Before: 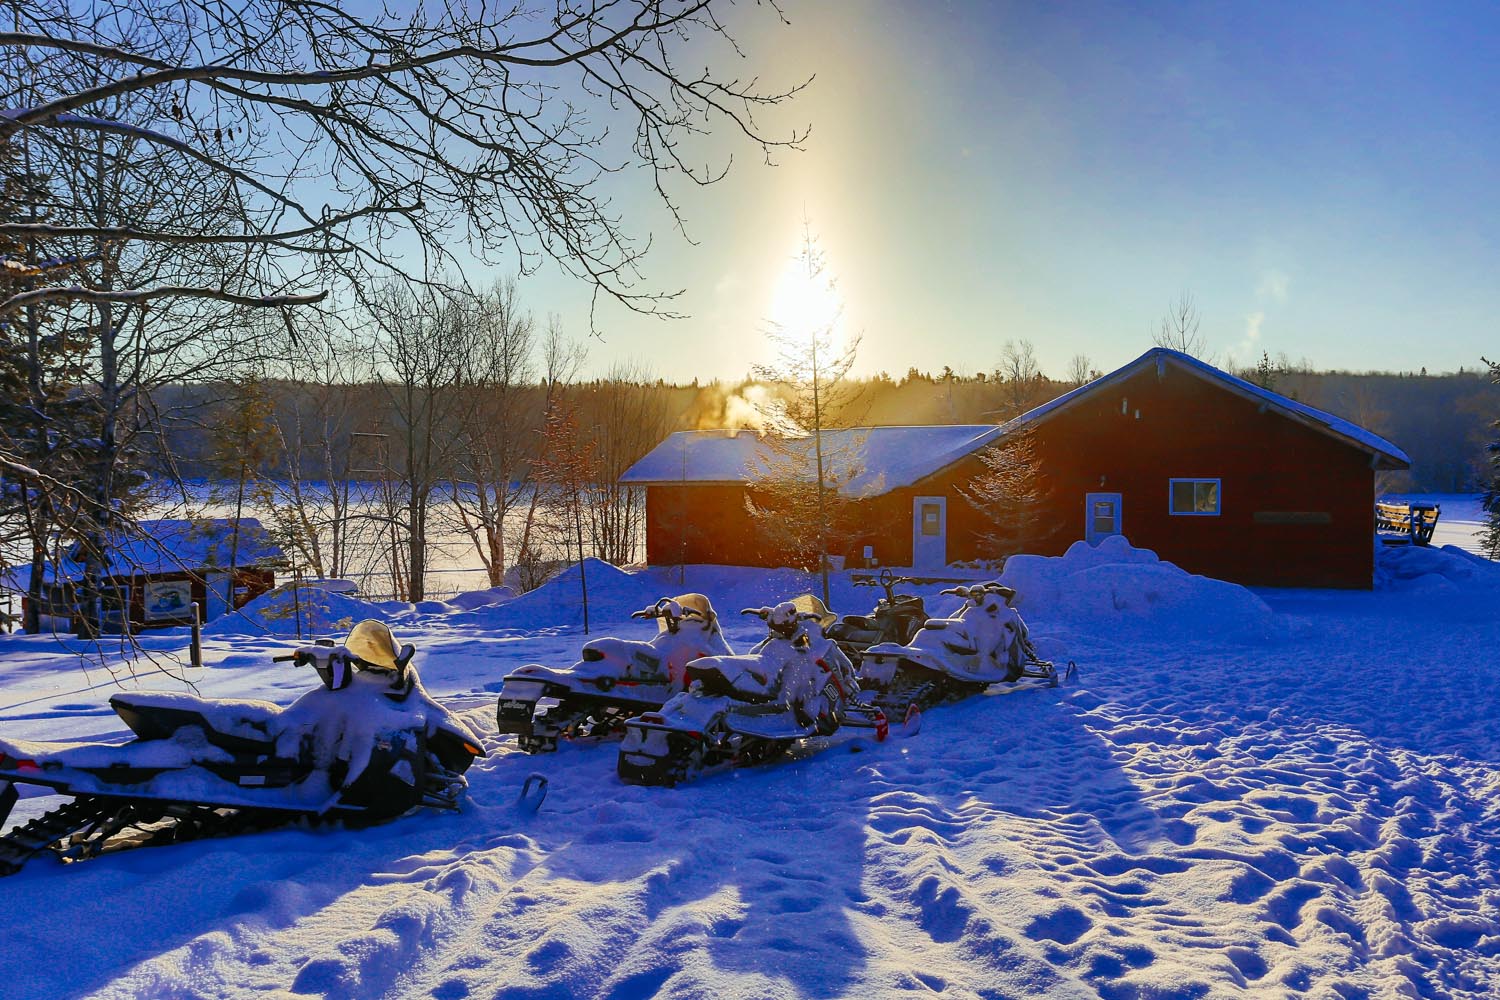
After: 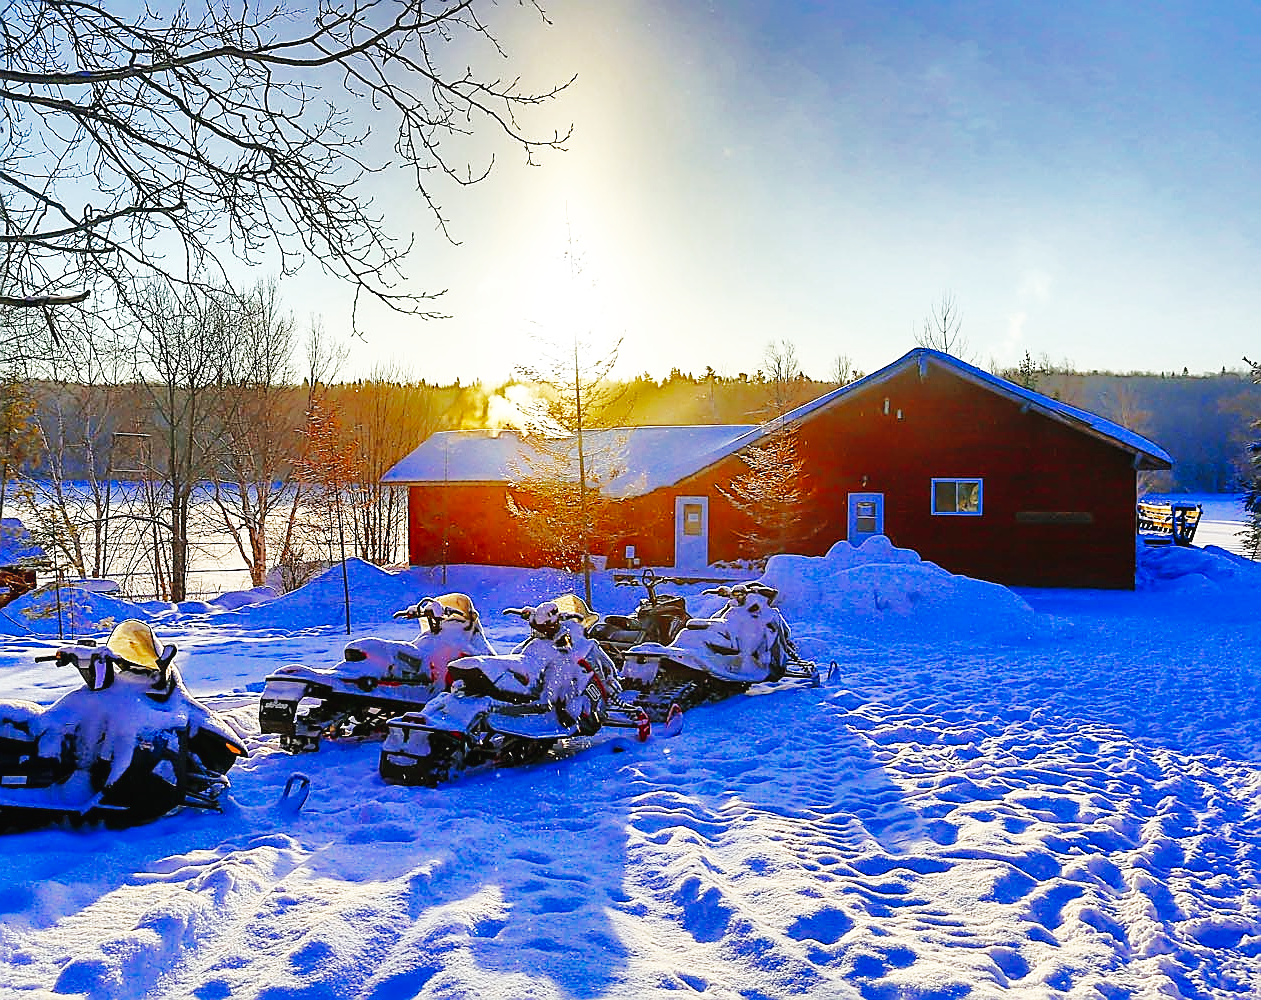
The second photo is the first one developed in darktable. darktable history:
crop: left 15.872%
sharpen: radius 1.416, amount 1.251, threshold 0.755
base curve: curves: ch0 [(0, 0.003) (0.001, 0.002) (0.006, 0.004) (0.02, 0.022) (0.048, 0.086) (0.094, 0.234) (0.162, 0.431) (0.258, 0.629) (0.385, 0.8) (0.548, 0.918) (0.751, 0.988) (1, 1)], preserve colors none
shadows and highlights: shadows 39.5, highlights -59.69
